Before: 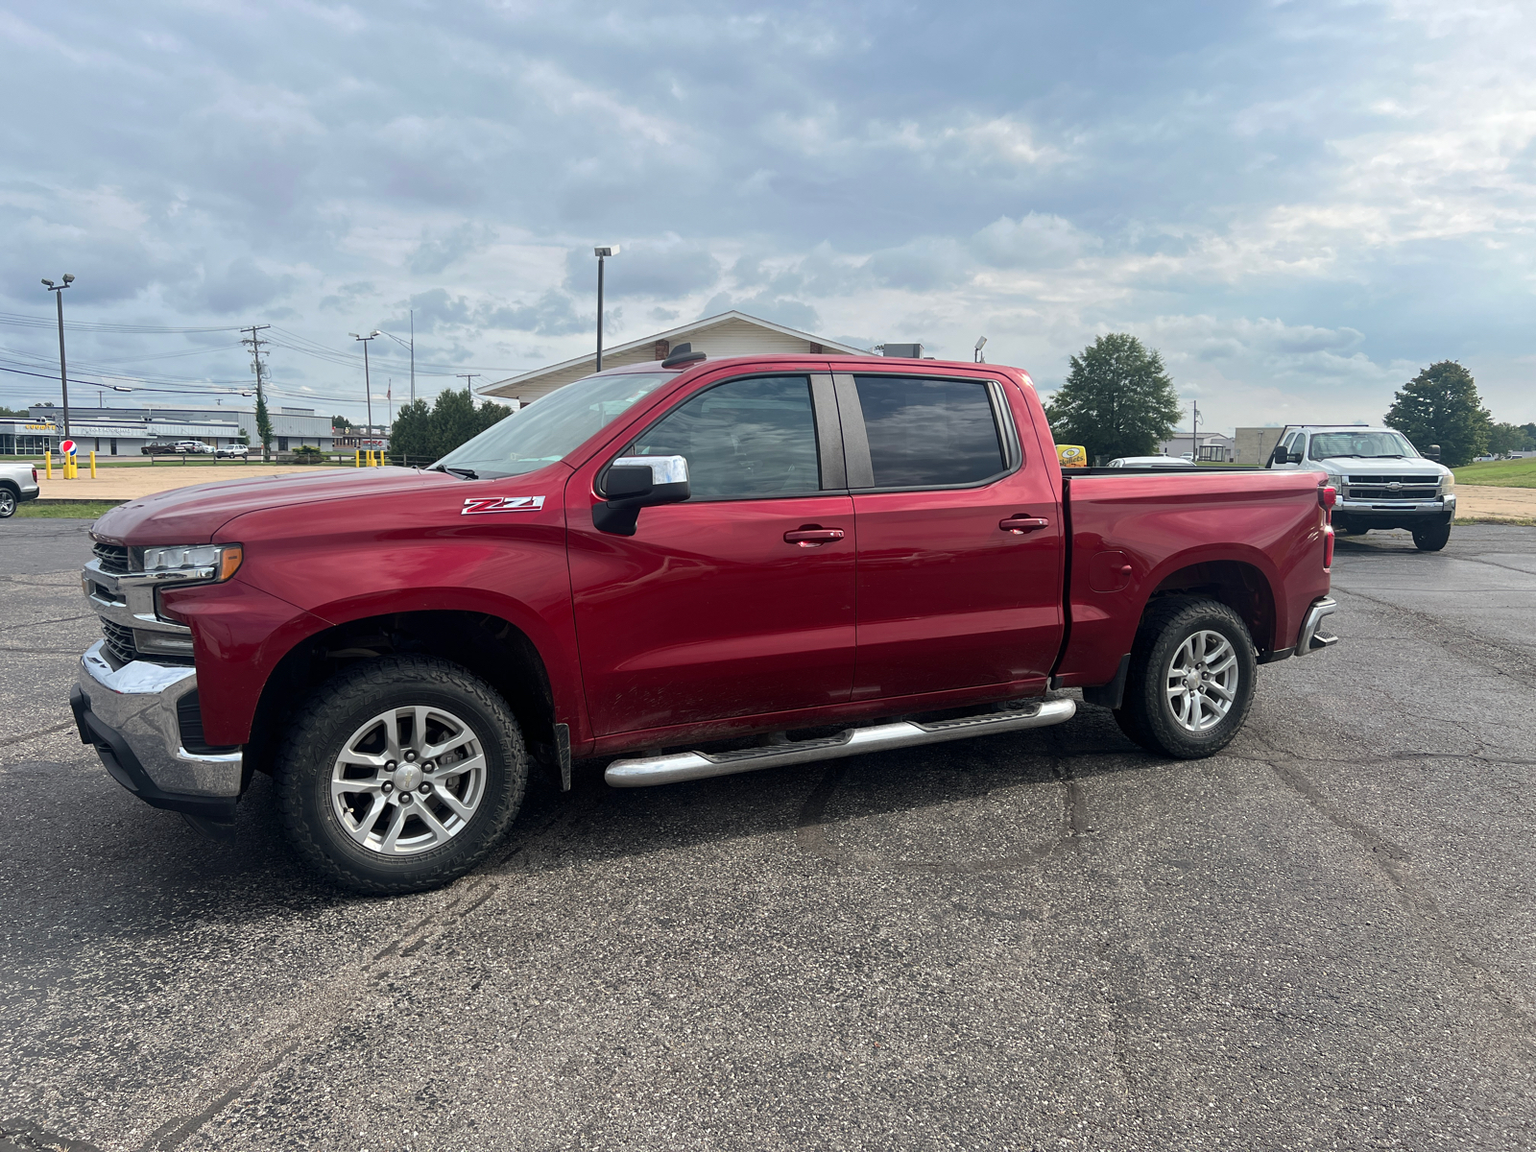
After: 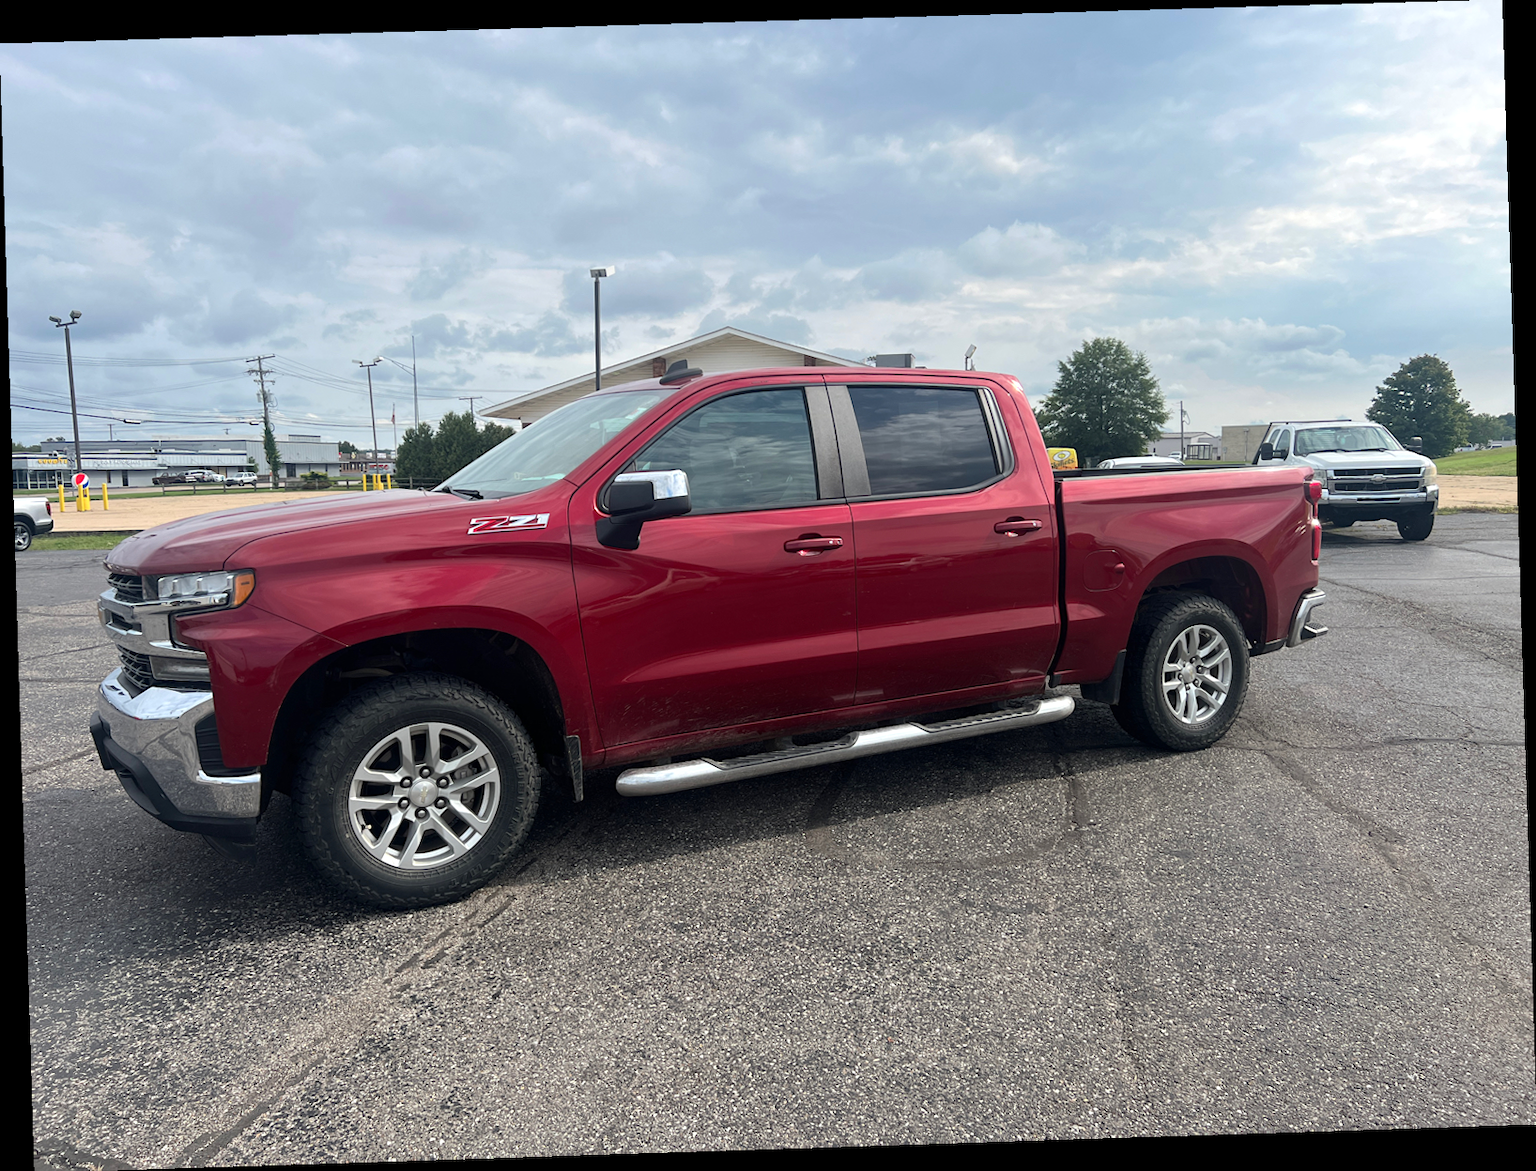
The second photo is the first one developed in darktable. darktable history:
rotate and perspective: rotation -1.77°, lens shift (horizontal) 0.004, automatic cropping off
exposure: exposure 0.161 EV, compensate highlight preservation false
